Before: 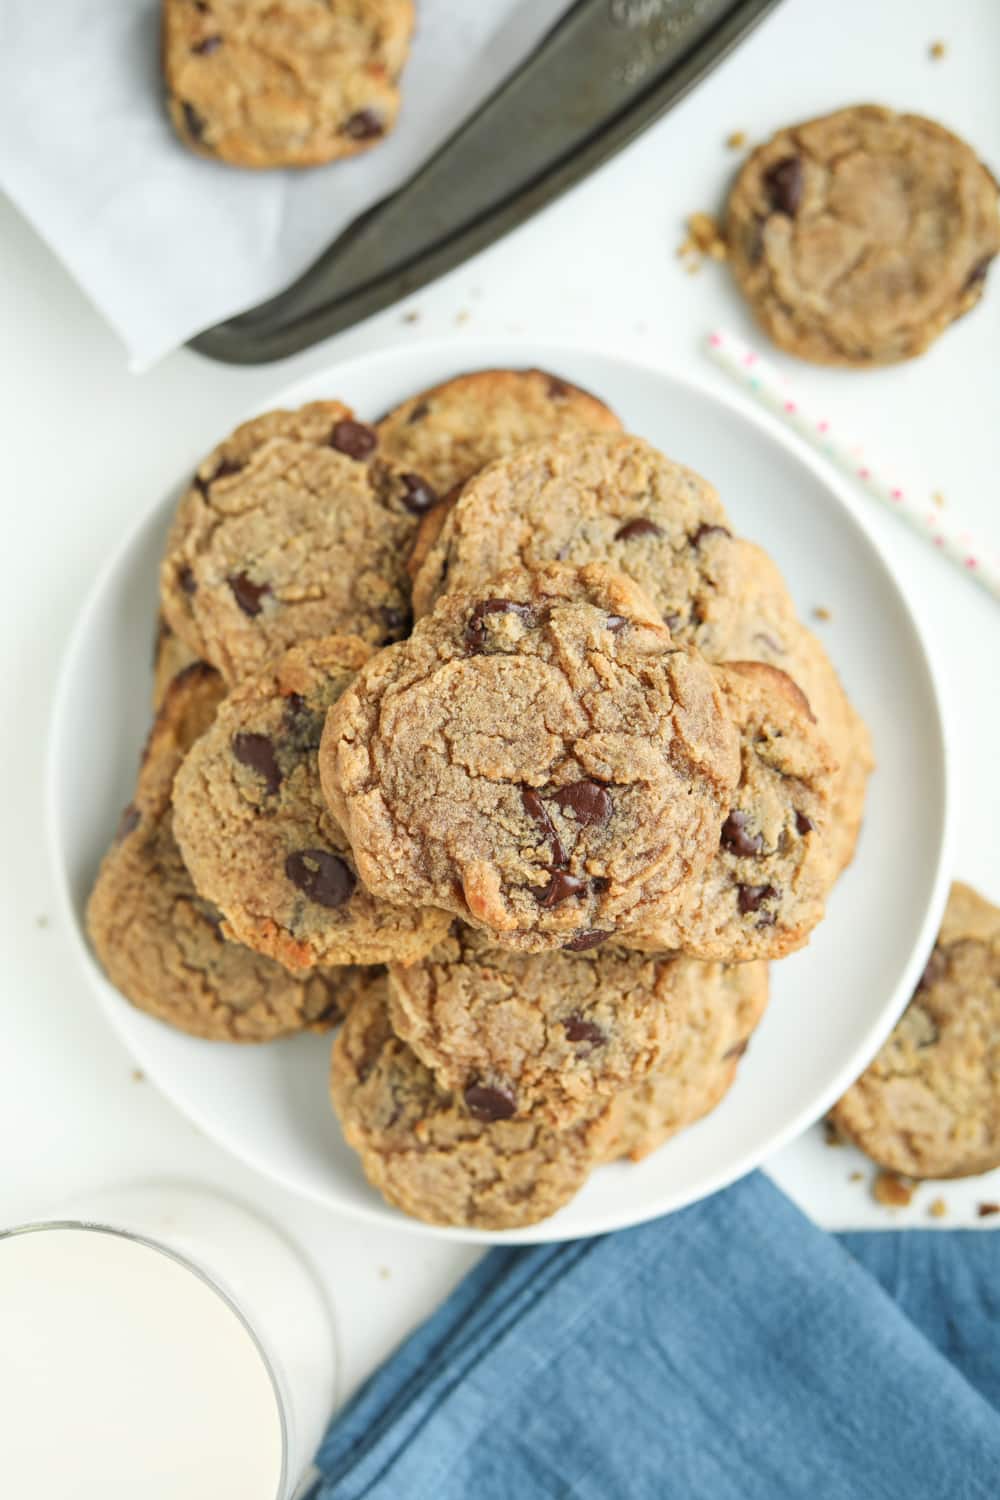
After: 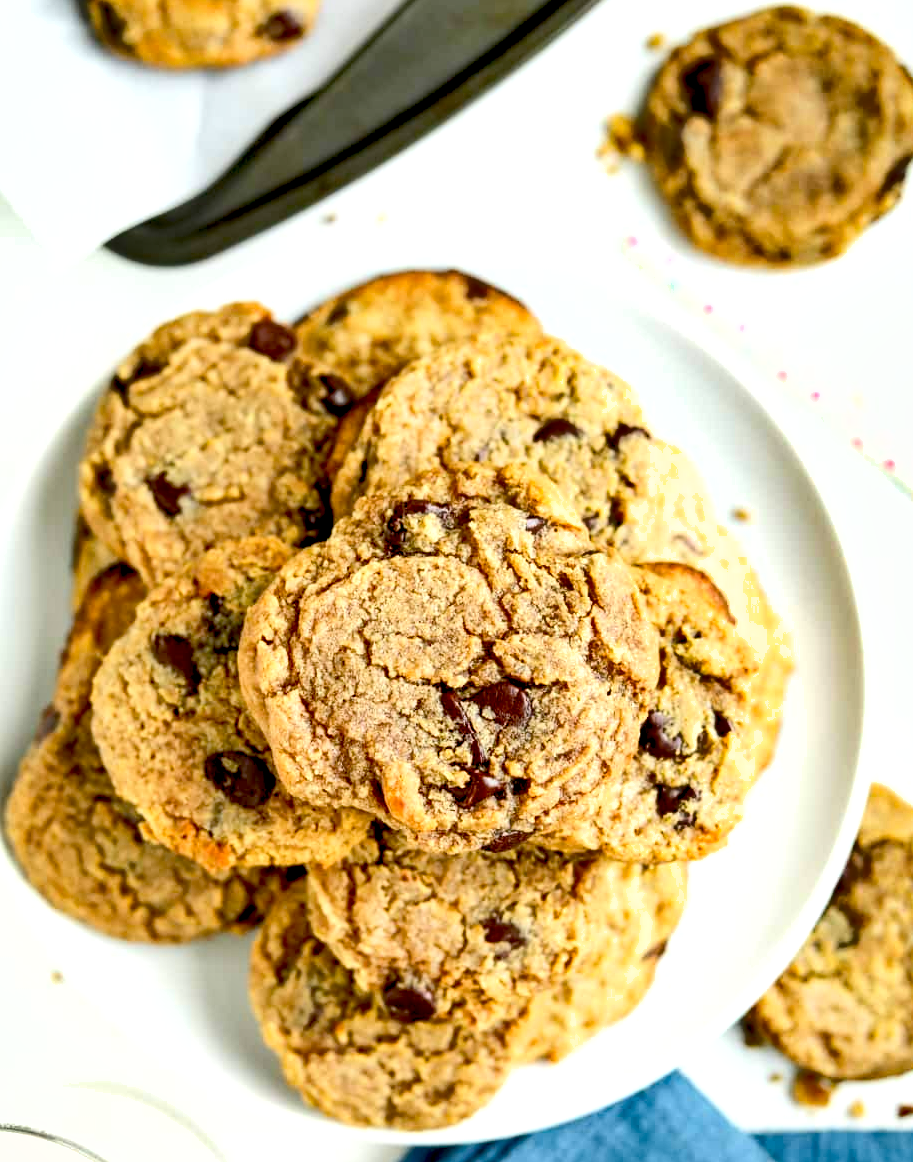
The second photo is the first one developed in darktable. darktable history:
crop: left 8.155%, top 6.611%, bottom 15.385%
contrast brightness saturation: contrast 0.15, brightness 0.05
color balance rgb: perceptual saturation grading › global saturation 10%, global vibrance 10%
shadows and highlights: soften with gaussian
exposure: black level correction 0.04, exposure 0.5 EV, compensate highlight preservation false
